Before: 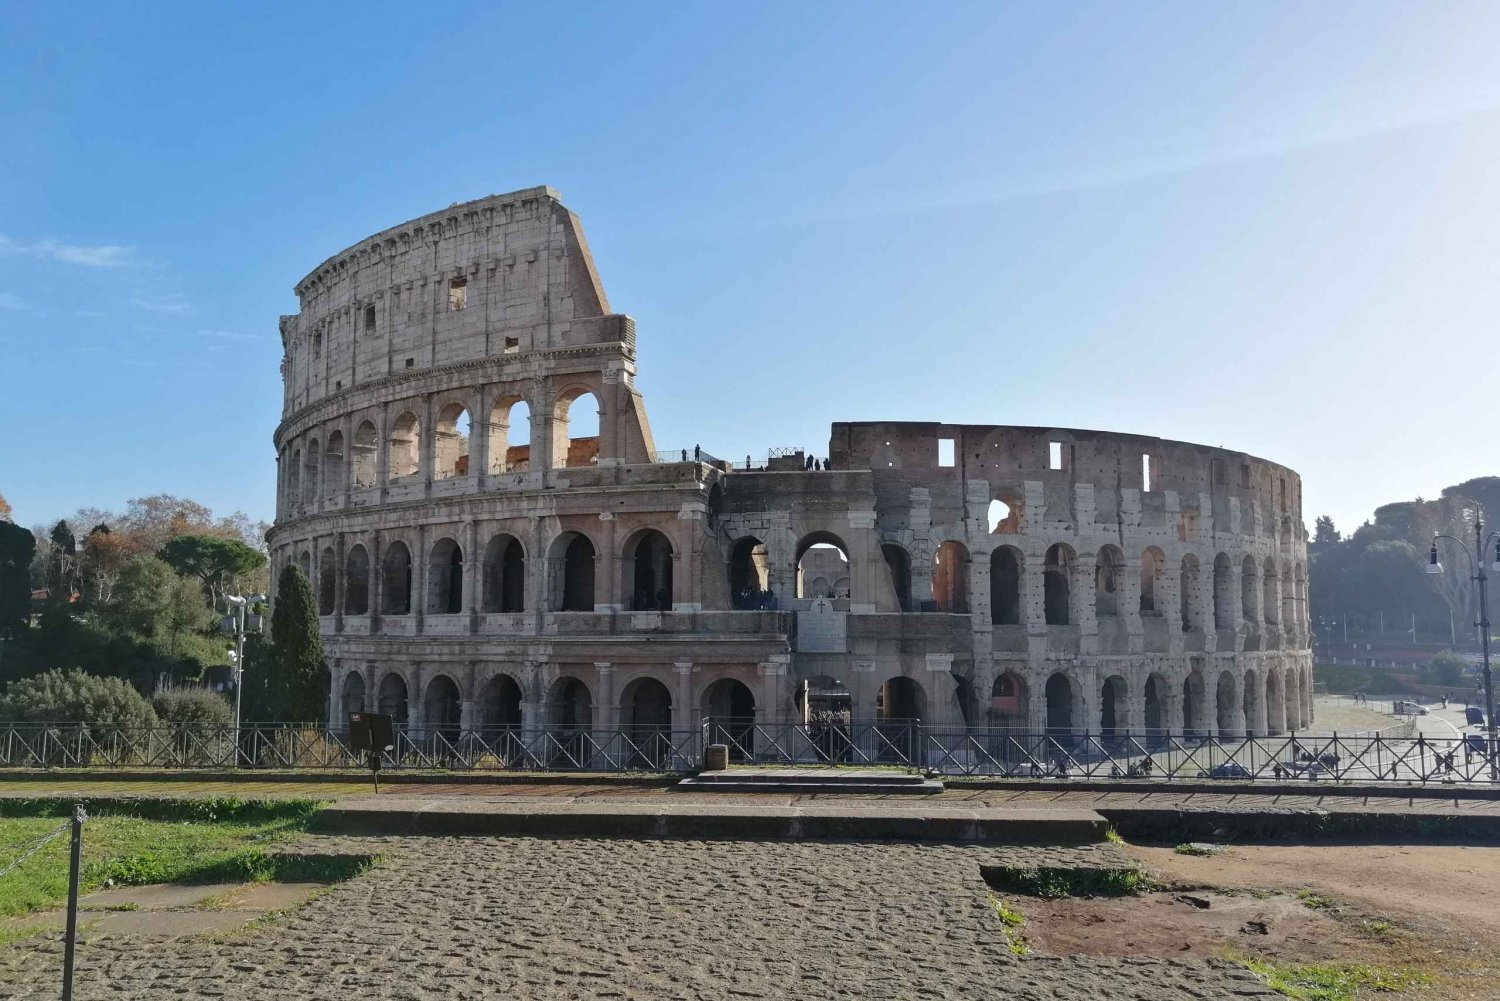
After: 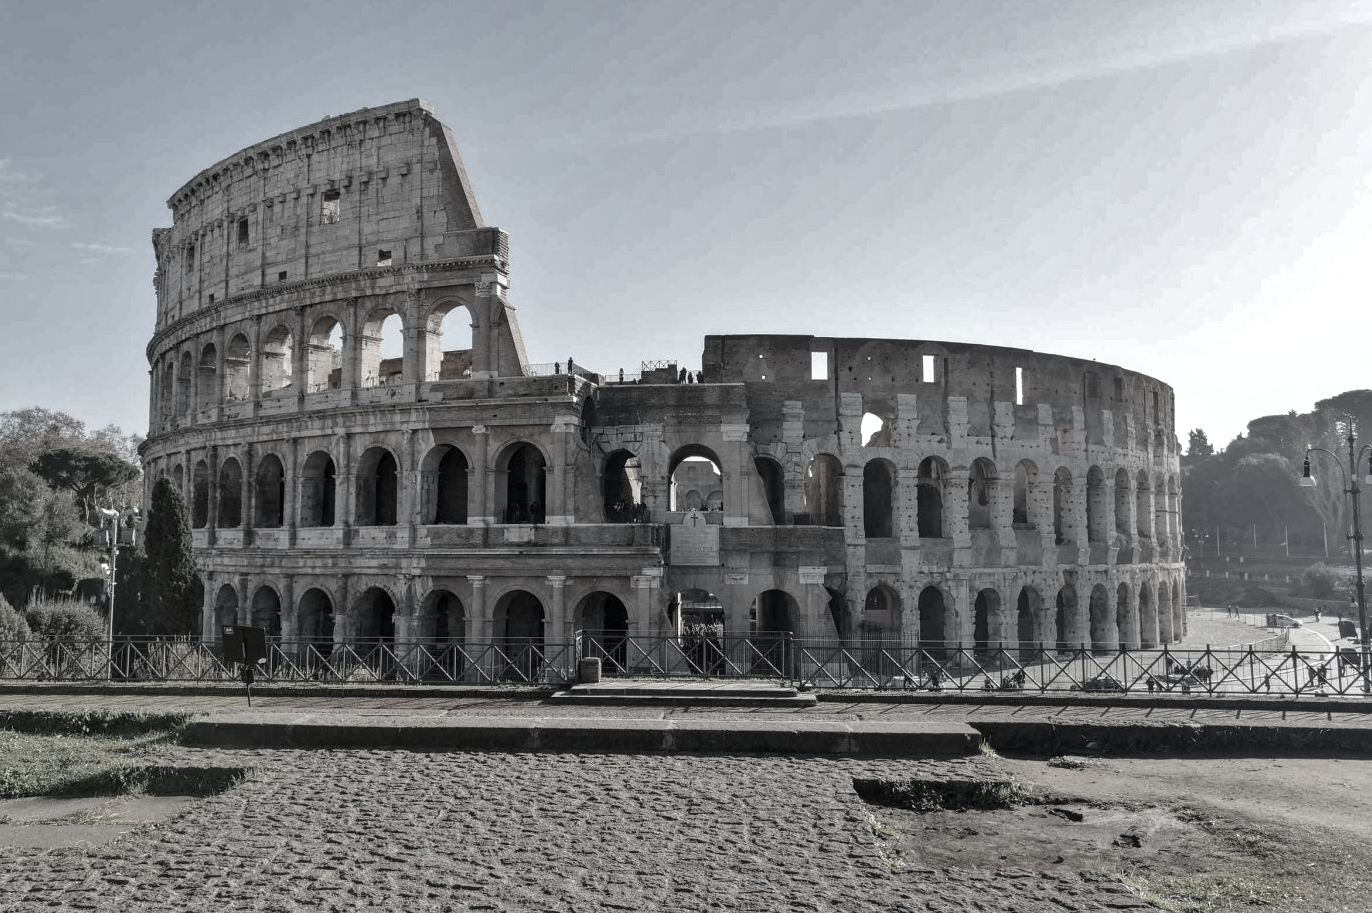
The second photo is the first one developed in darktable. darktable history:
color correction: highlights b* -0.061, saturation 0.164
color balance rgb: perceptual saturation grading › global saturation 0.458%, global vibrance 30.22%, contrast 10.119%
crop and rotate: left 8.502%, top 8.777%
shadows and highlights: low approximation 0.01, soften with gaussian
local contrast: on, module defaults
